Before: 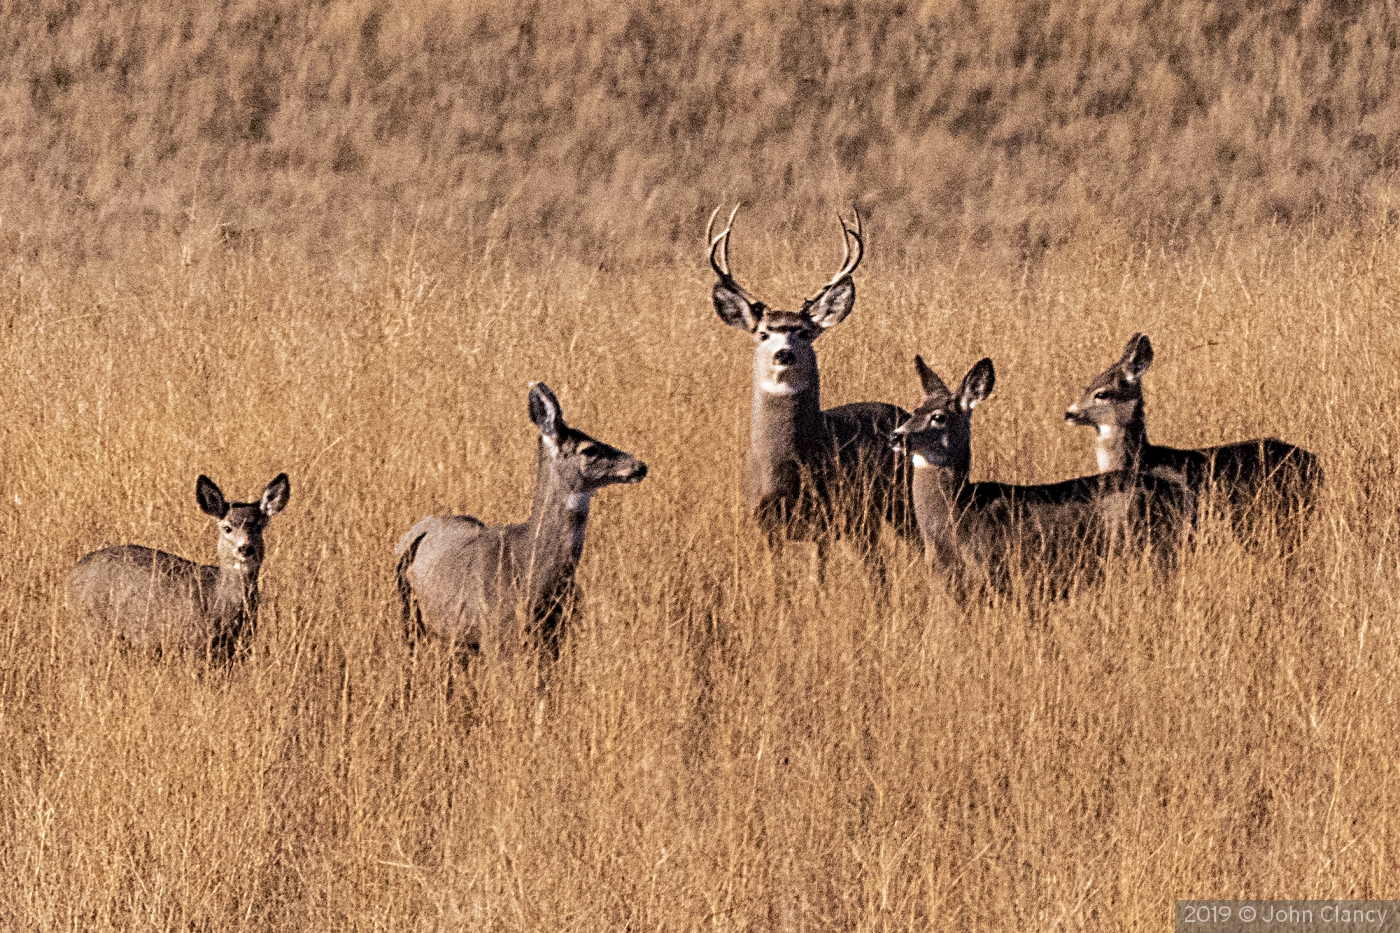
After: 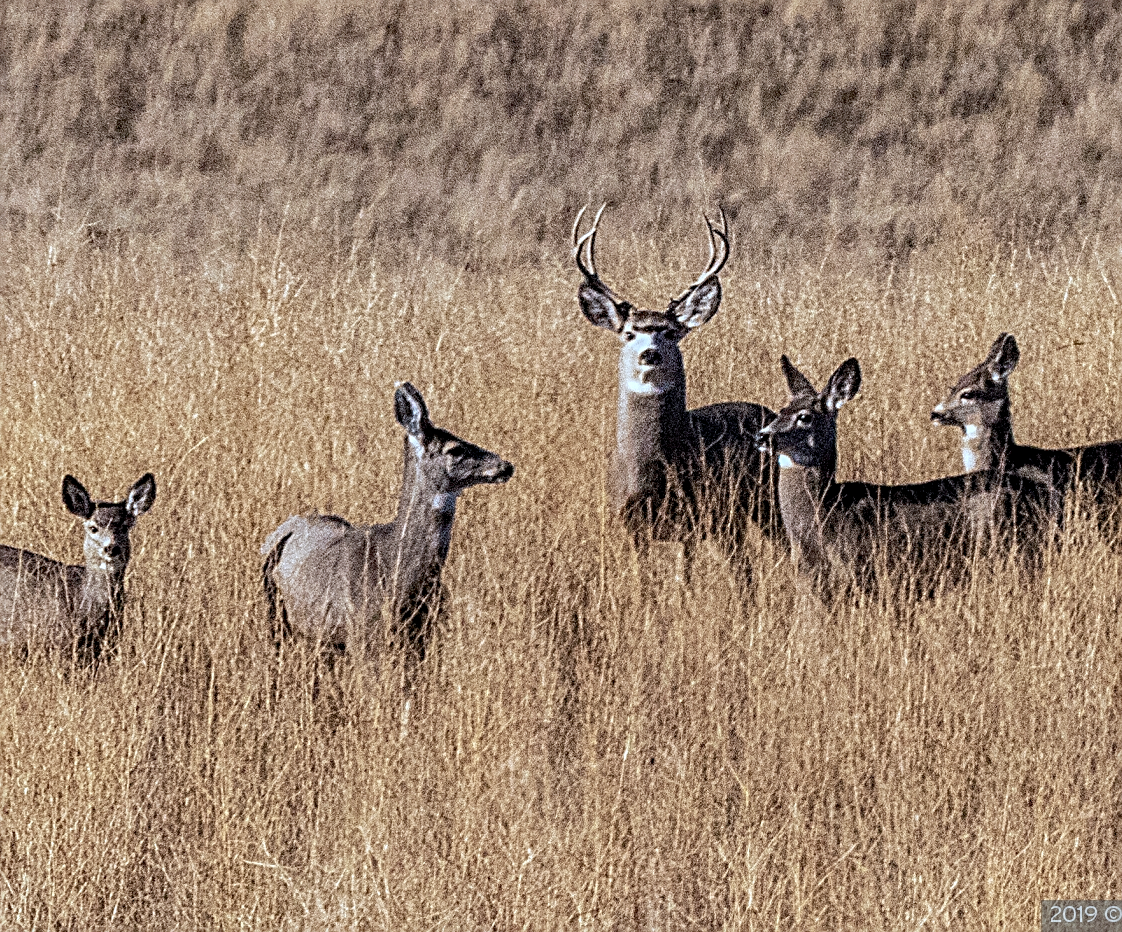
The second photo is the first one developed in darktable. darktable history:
sharpen: on, module defaults
crop and rotate: left 9.603%, right 10.184%
color calibration: x 0.383, y 0.372, temperature 3915.55 K, saturation algorithm version 1 (2020)
local contrast: on, module defaults
